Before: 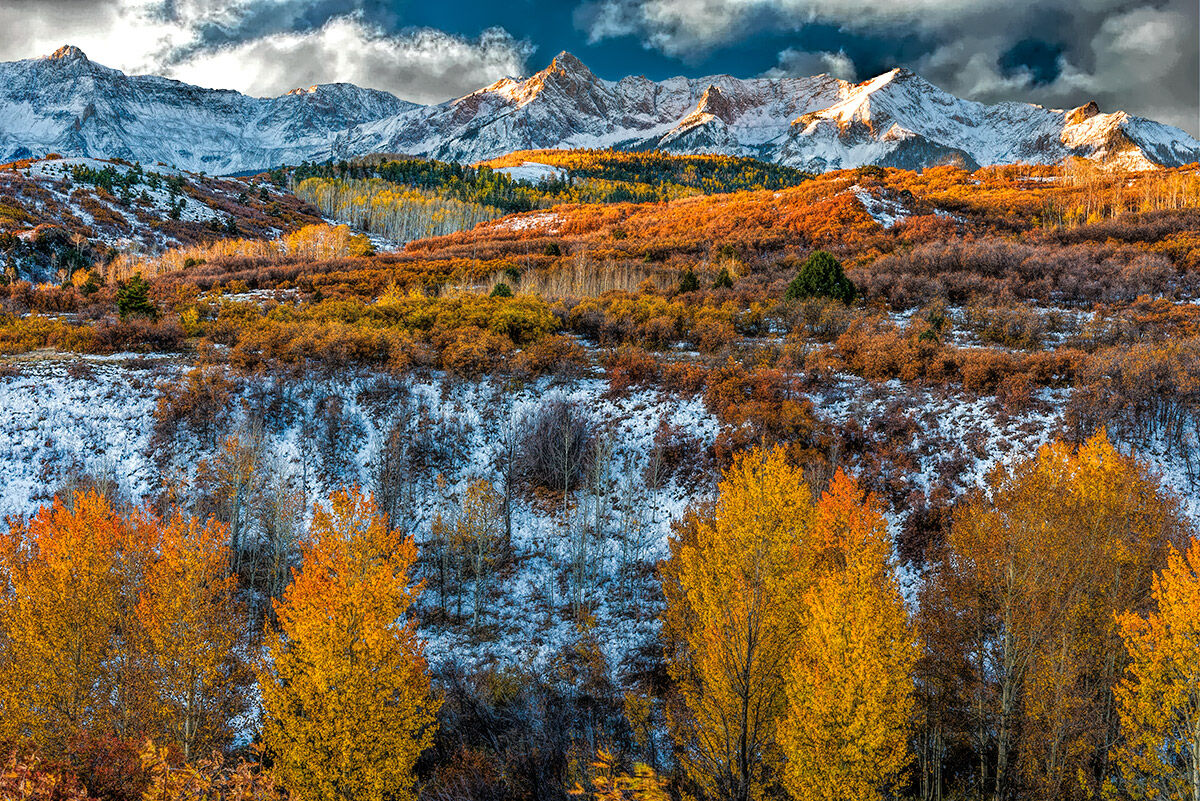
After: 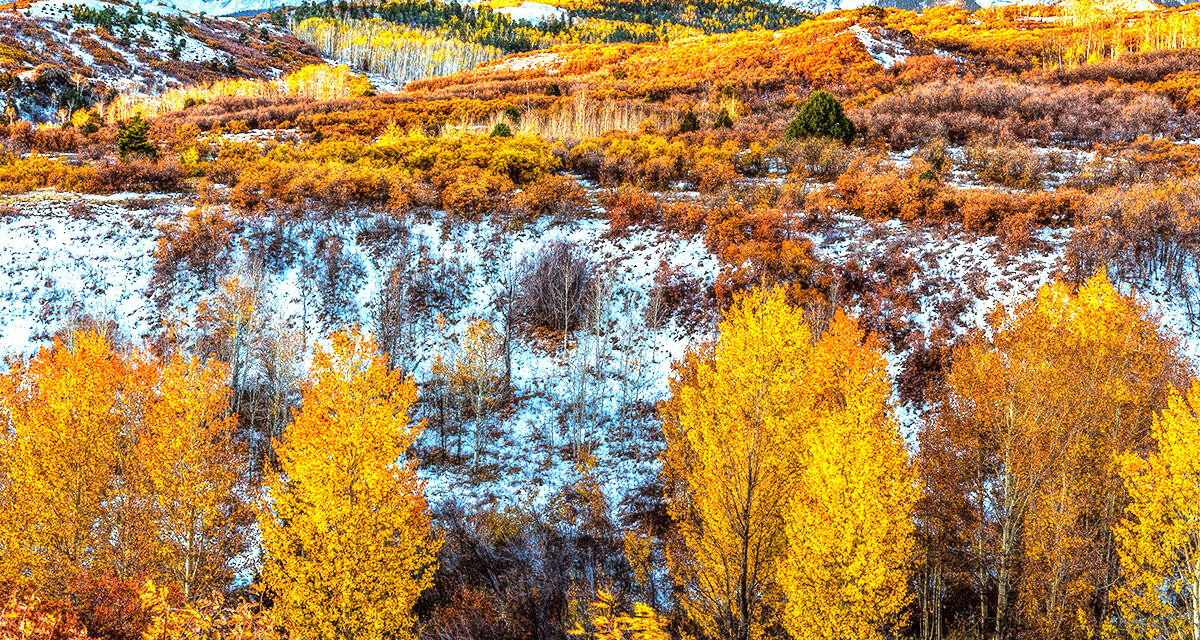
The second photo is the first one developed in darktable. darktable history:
crop and rotate: top 19.998%
exposure: black level correction 0, exposure 1.45 EV, compensate exposure bias true, compensate highlight preservation false
rgb levels: mode RGB, independent channels, levels [[0, 0.5, 1], [0, 0.521, 1], [0, 0.536, 1]]
